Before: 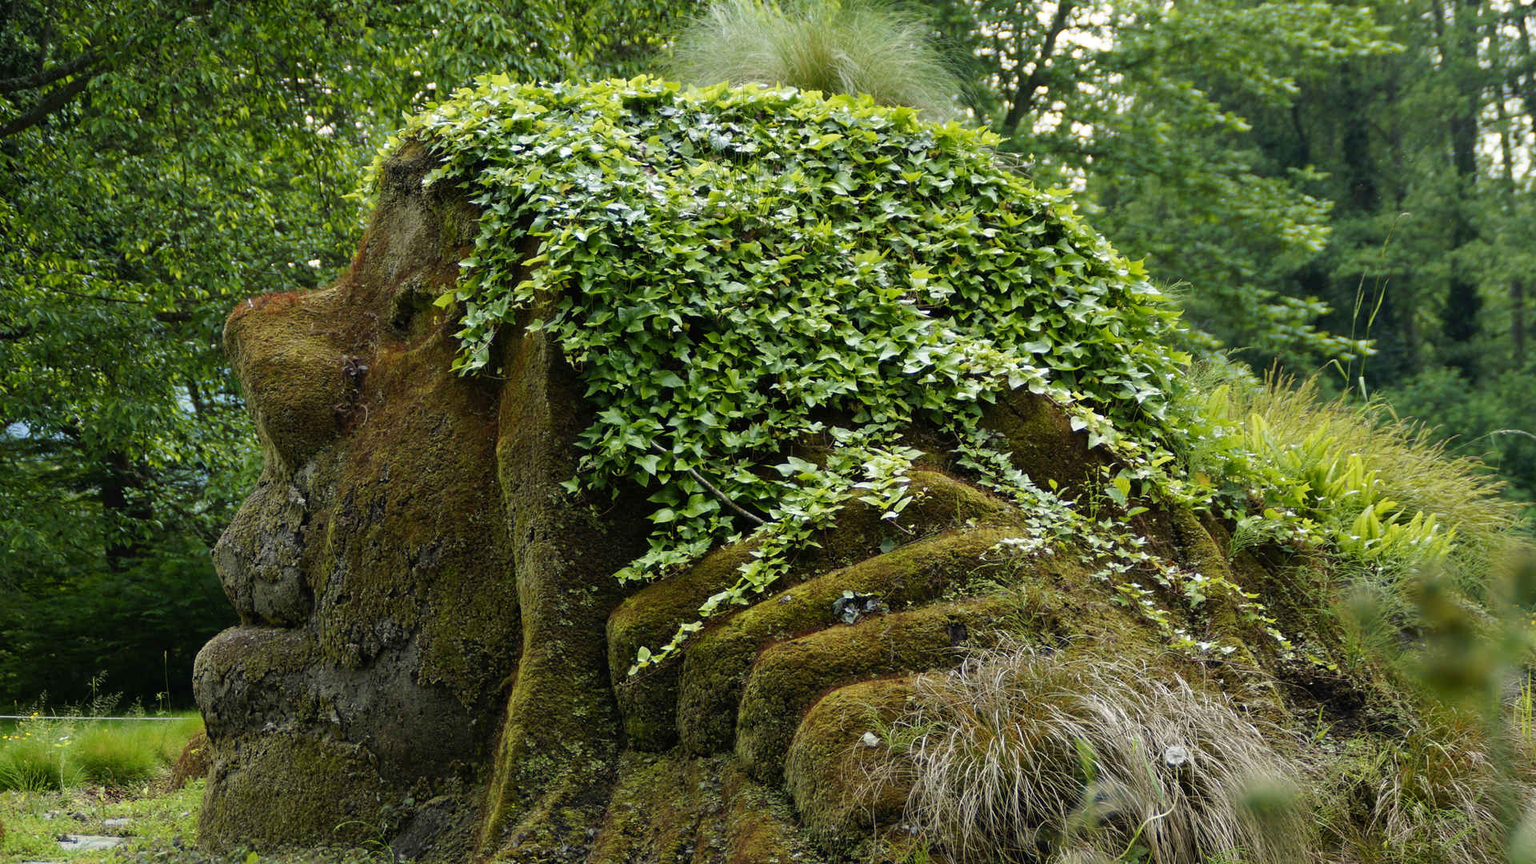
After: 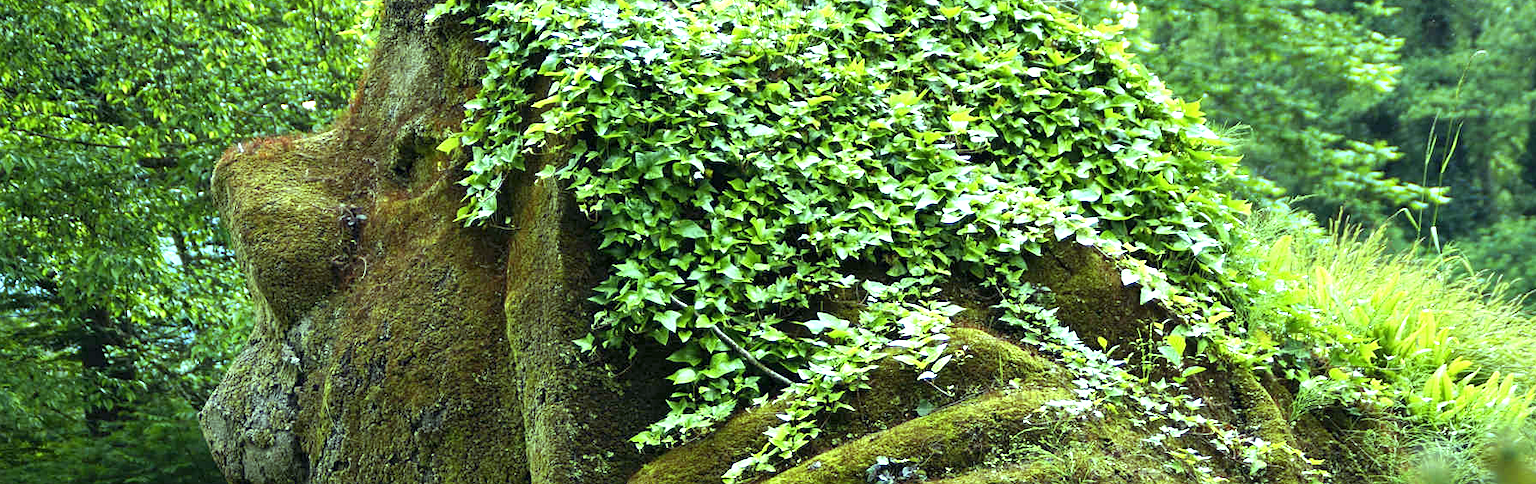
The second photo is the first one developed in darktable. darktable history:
crop: left 1.744%, top 19.225%, right 5.069%, bottom 28.357%
color balance: mode lift, gamma, gain (sRGB), lift [0.997, 0.979, 1.021, 1.011], gamma [1, 1.084, 0.916, 0.998], gain [1, 0.87, 1.13, 1.101], contrast 4.55%, contrast fulcrum 38.24%, output saturation 104.09%
exposure: black level correction 0, exposure 1.1 EV, compensate exposure bias true, compensate highlight preservation false
local contrast: highlights 100%, shadows 100%, detail 120%, midtone range 0.2
sharpen: amount 0.2
